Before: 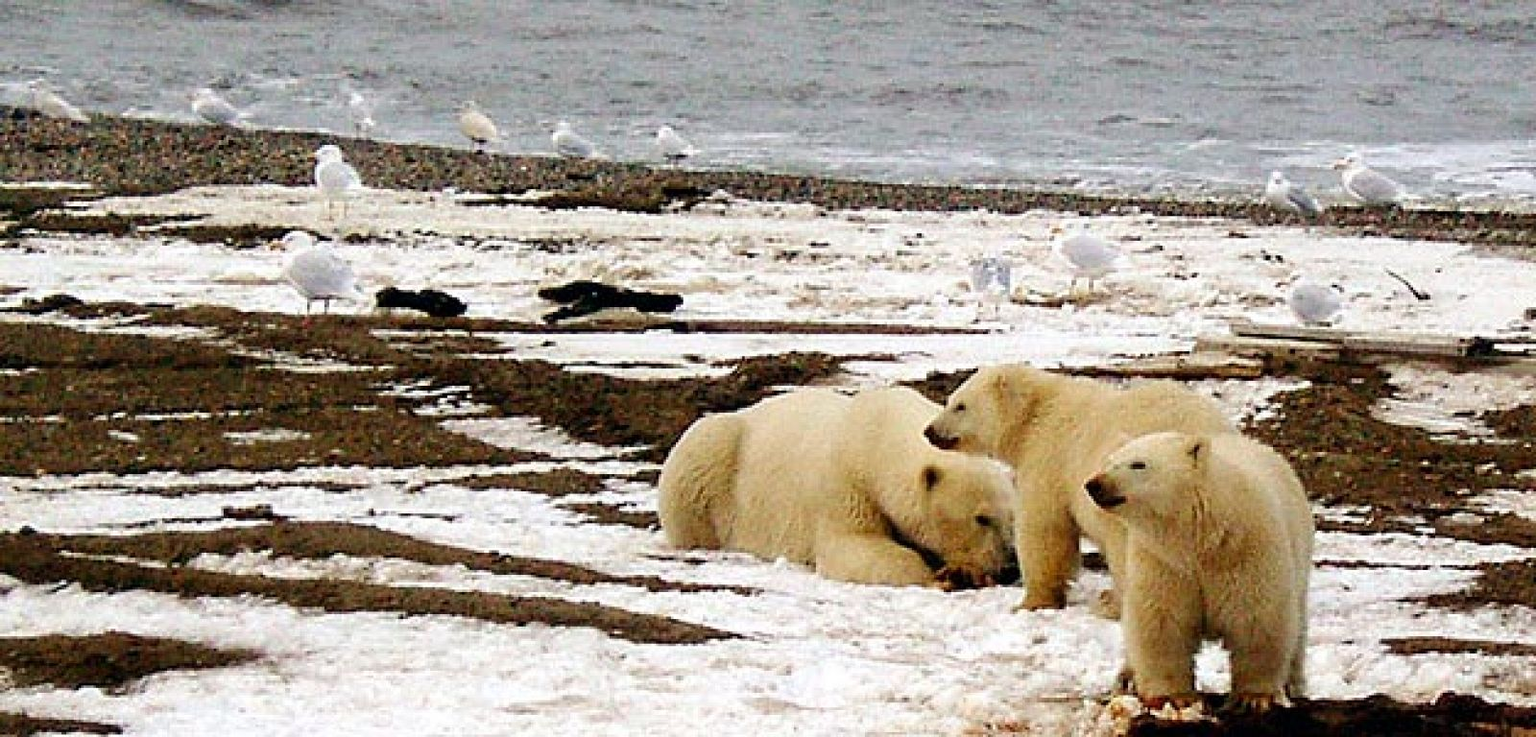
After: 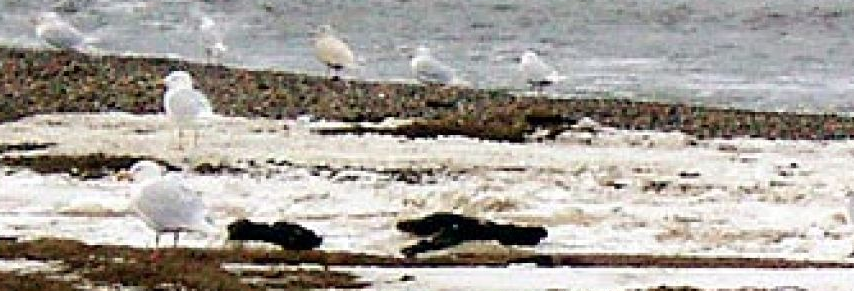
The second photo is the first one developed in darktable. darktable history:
exposure: compensate highlight preservation false
crop: left 10.256%, top 10.532%, right 36.324%, bottom 51.575%
